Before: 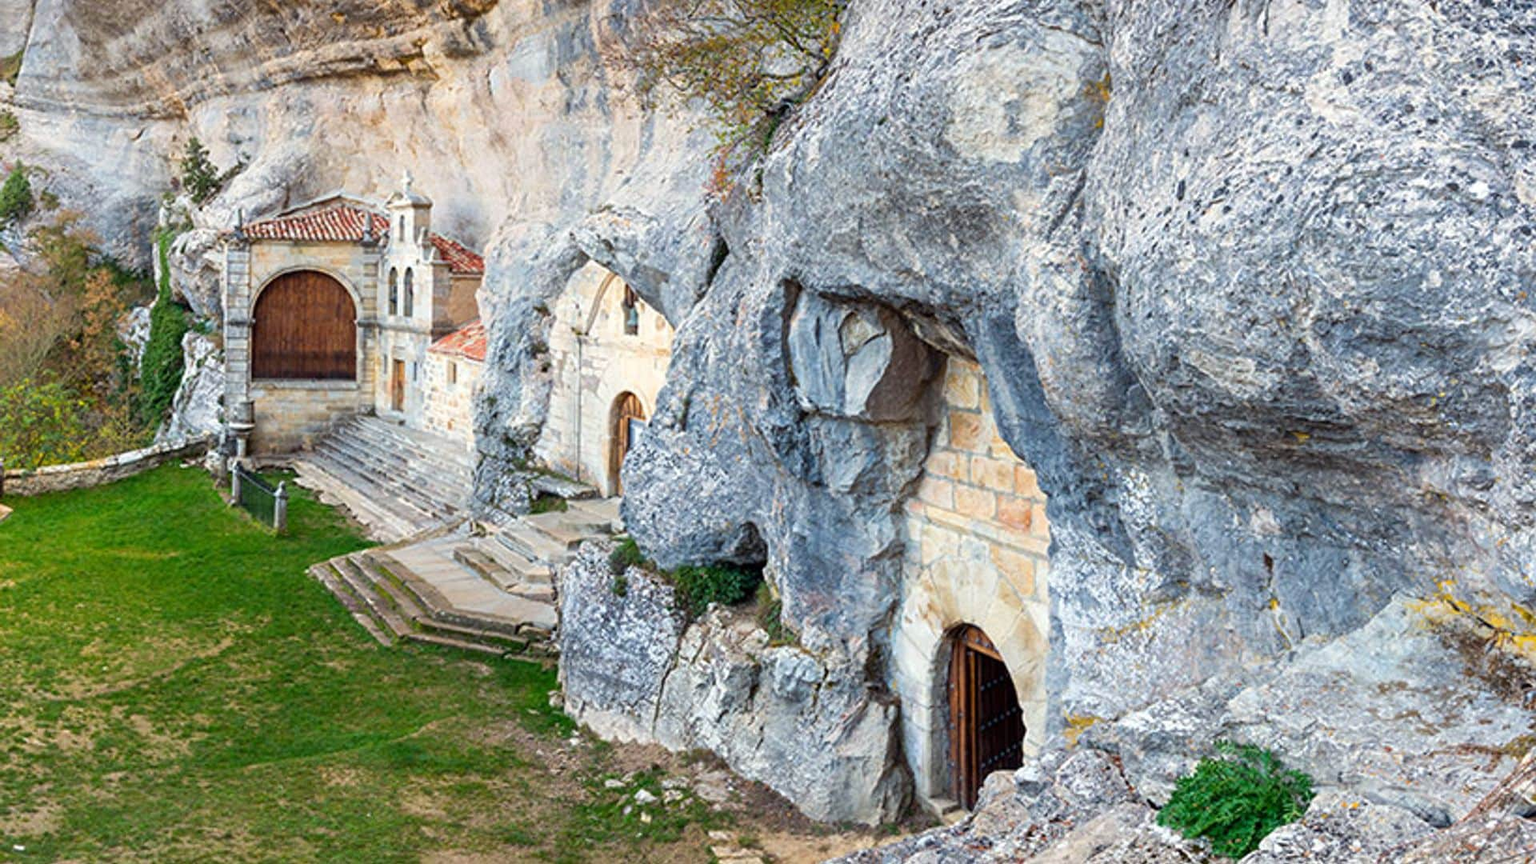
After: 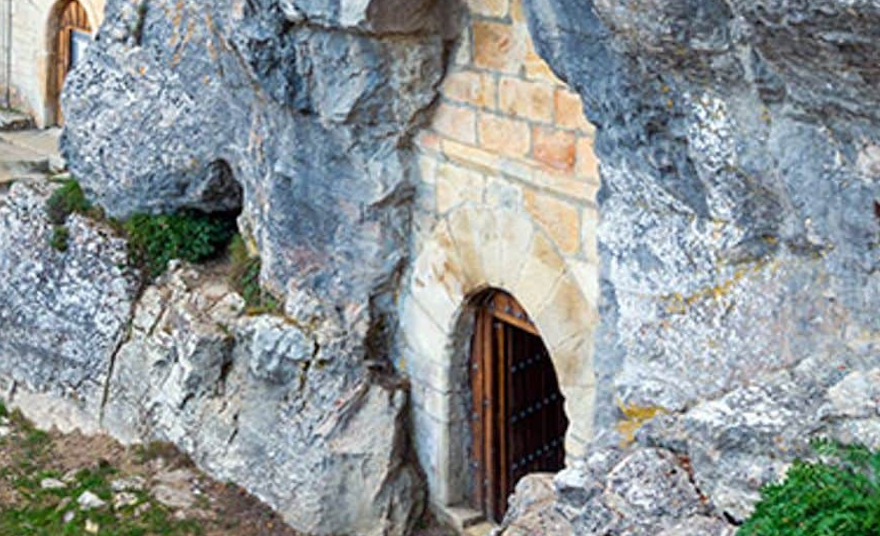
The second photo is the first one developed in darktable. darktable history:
crop: left 35.976%, top 45.819%, right 18.162%, bottom 5.807%
rotate and perspective: lens shift (horizontal) -0.055, automatic cropping off
